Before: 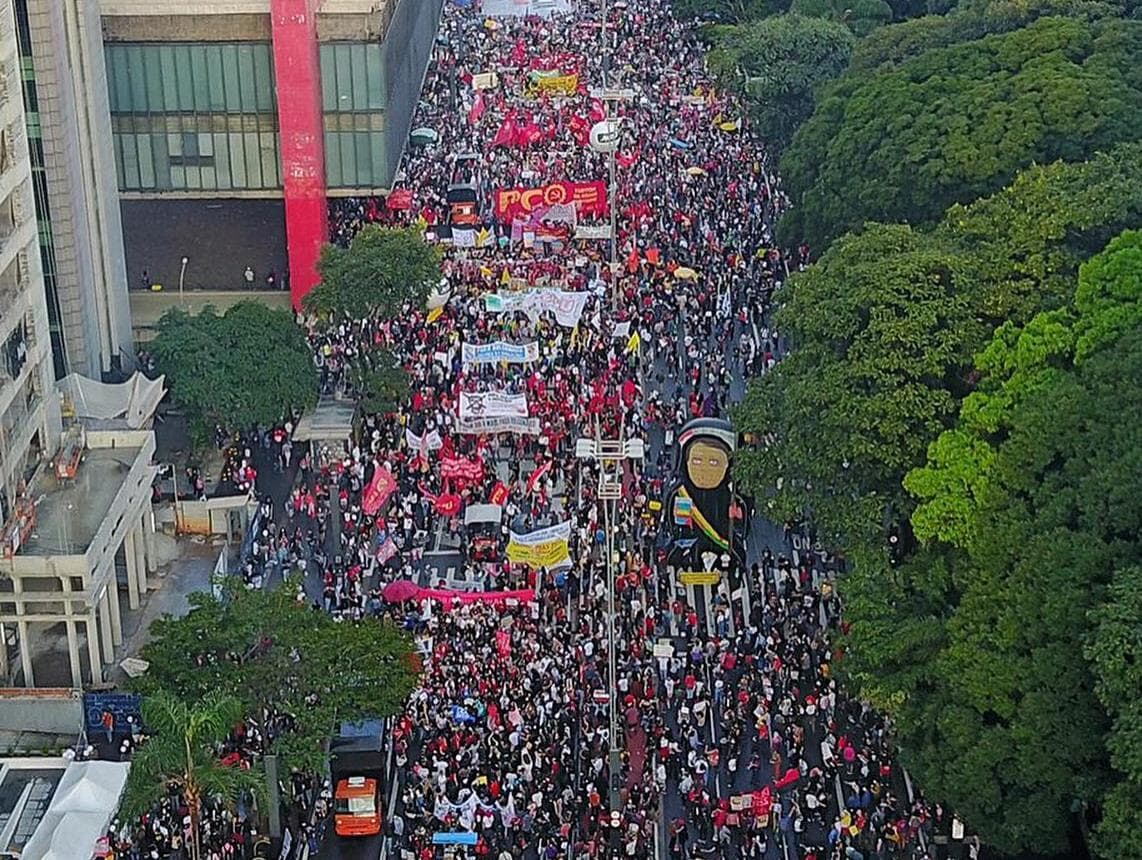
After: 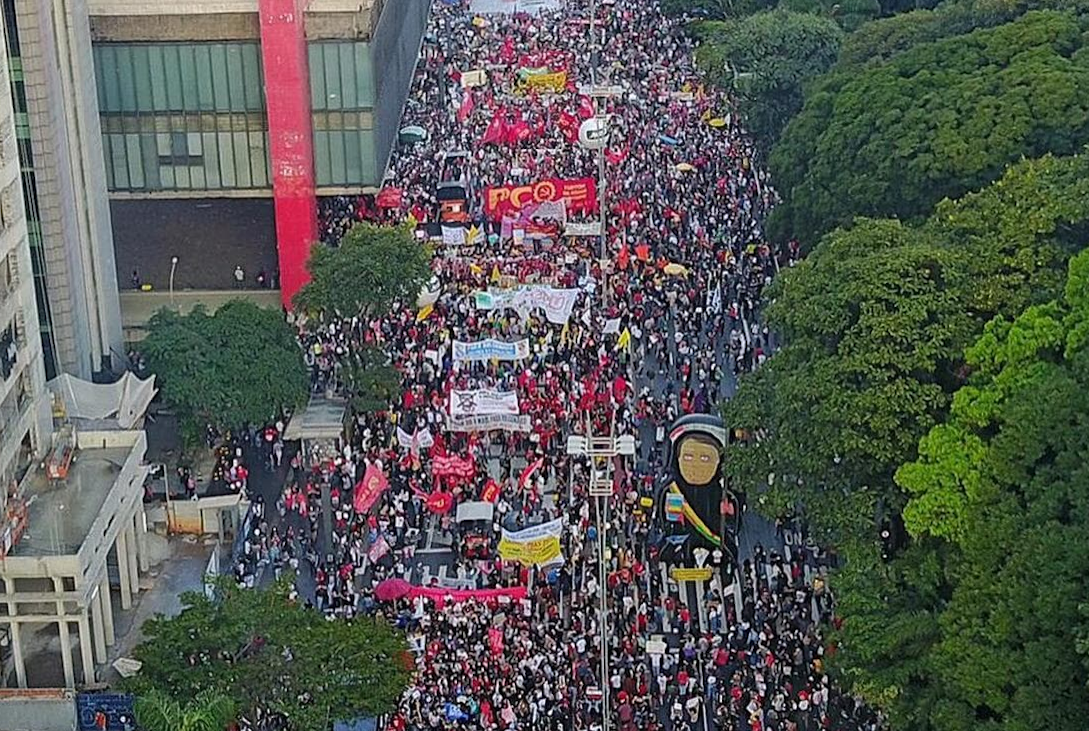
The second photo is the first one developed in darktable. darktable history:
crop and rotate: angle 0.389°, left 0.404%, right 3.355%, bottom 14.185%
